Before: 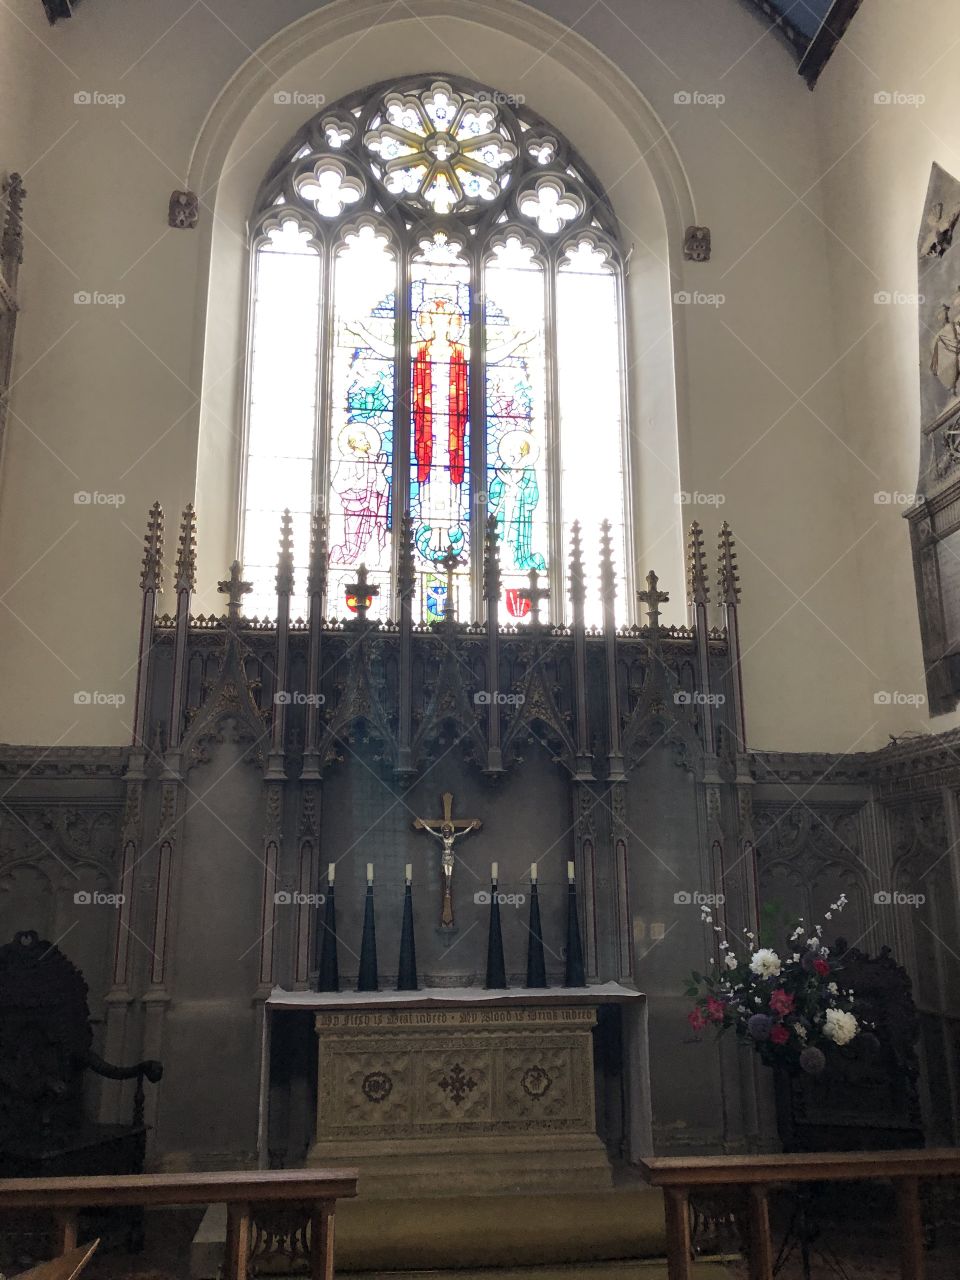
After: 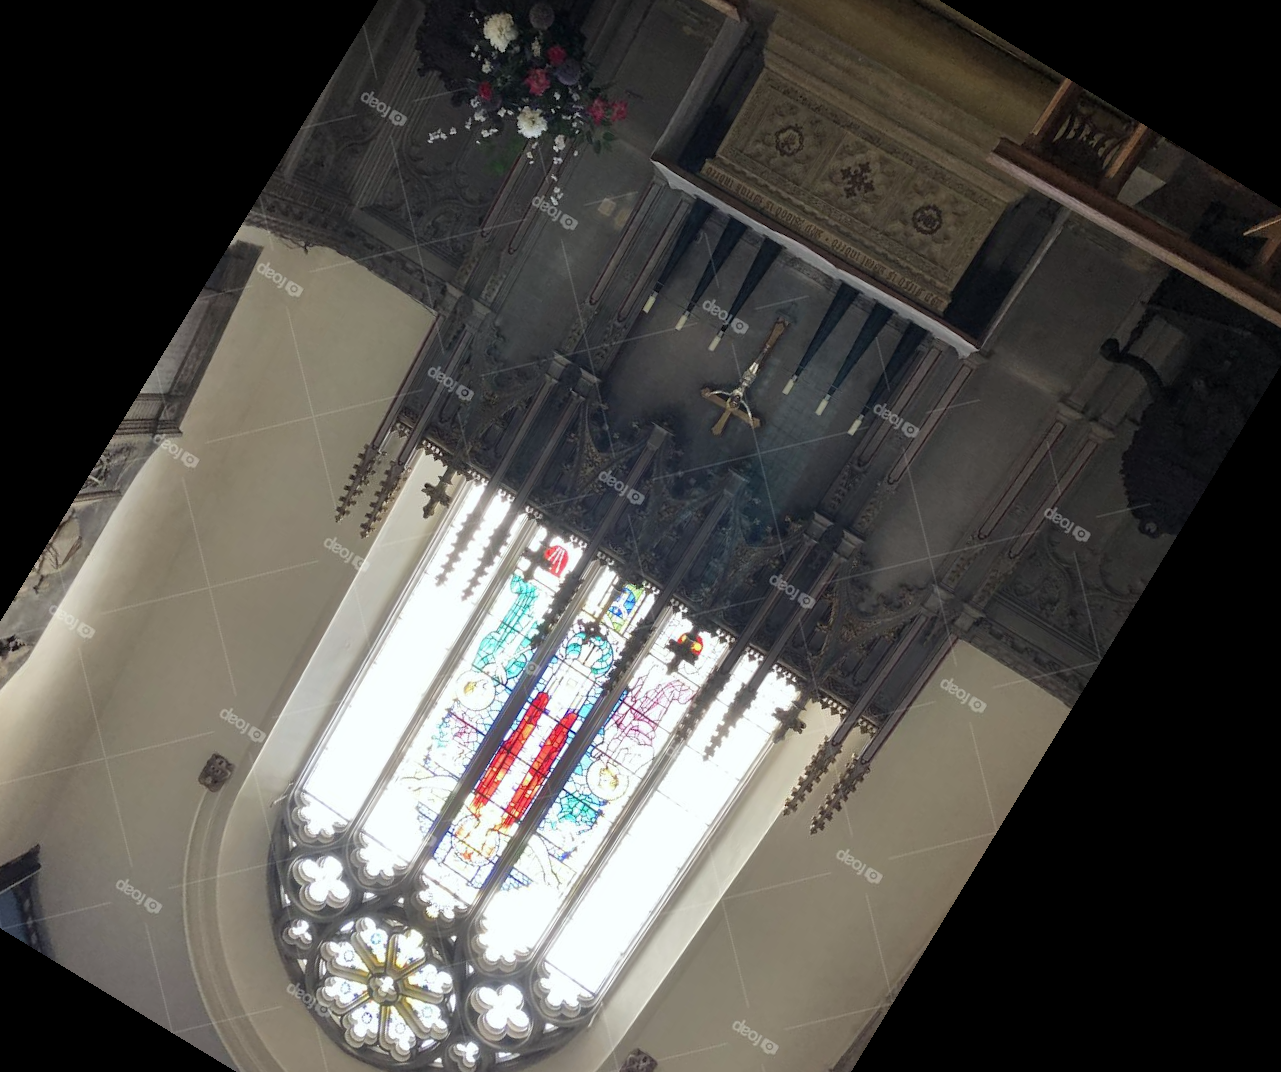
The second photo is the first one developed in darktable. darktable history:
white balance: red 0.978, blue 0.999
crop and rotate: angle 148.68°, left 9.111%, top 15.603%, right 4.588%, bottom 17.041%
